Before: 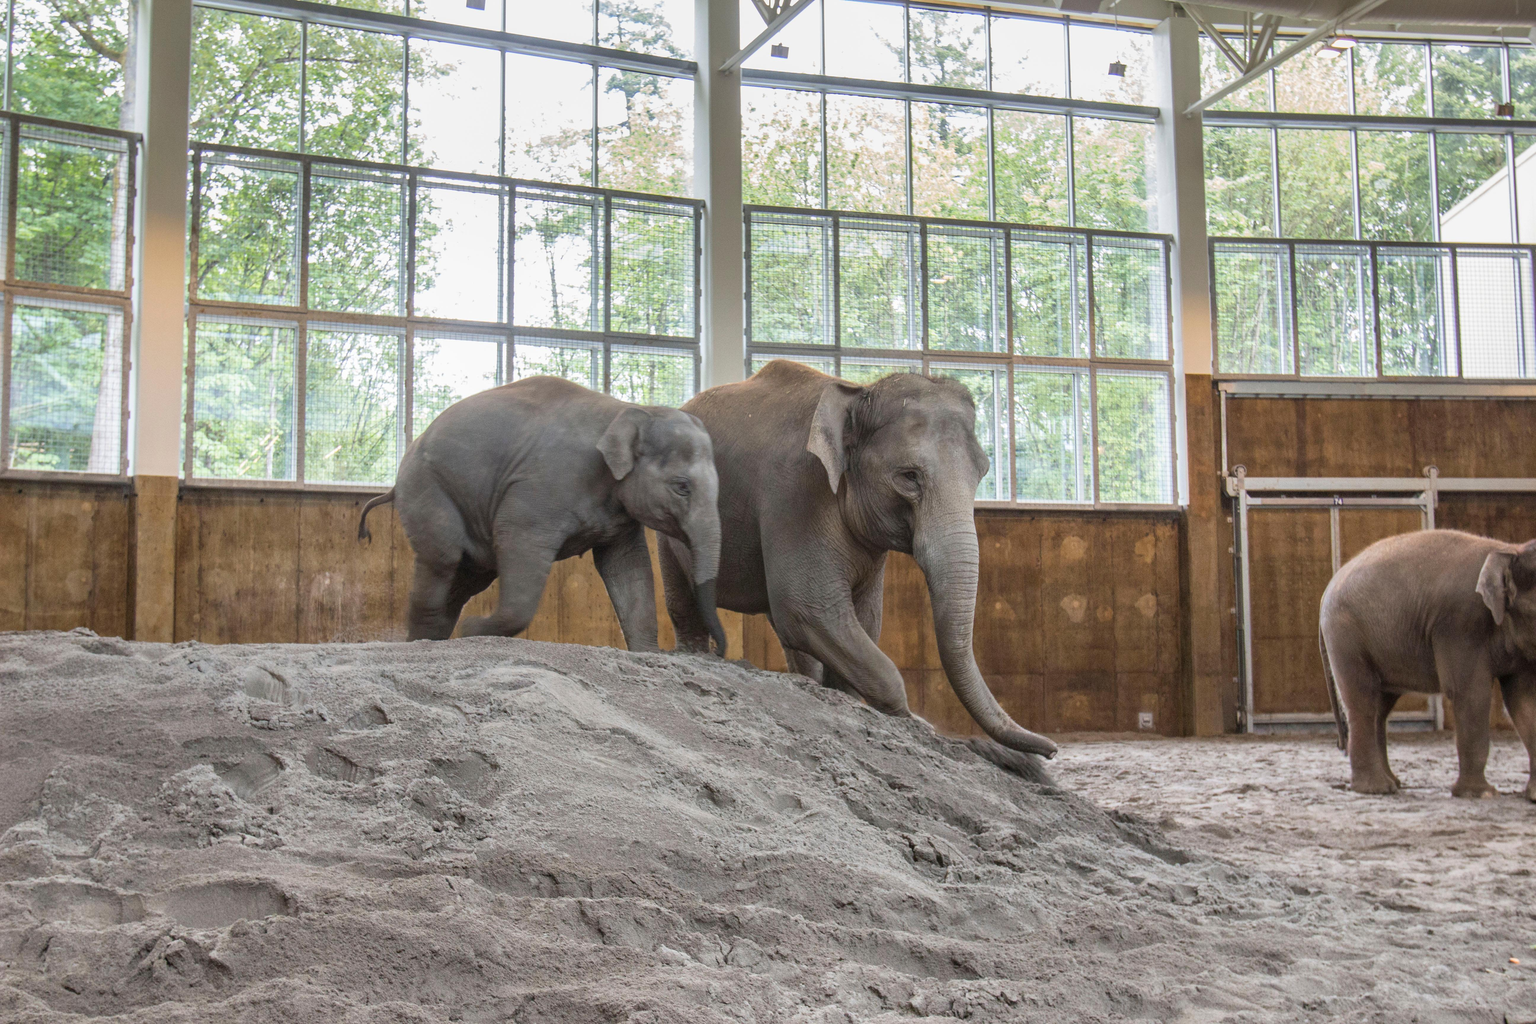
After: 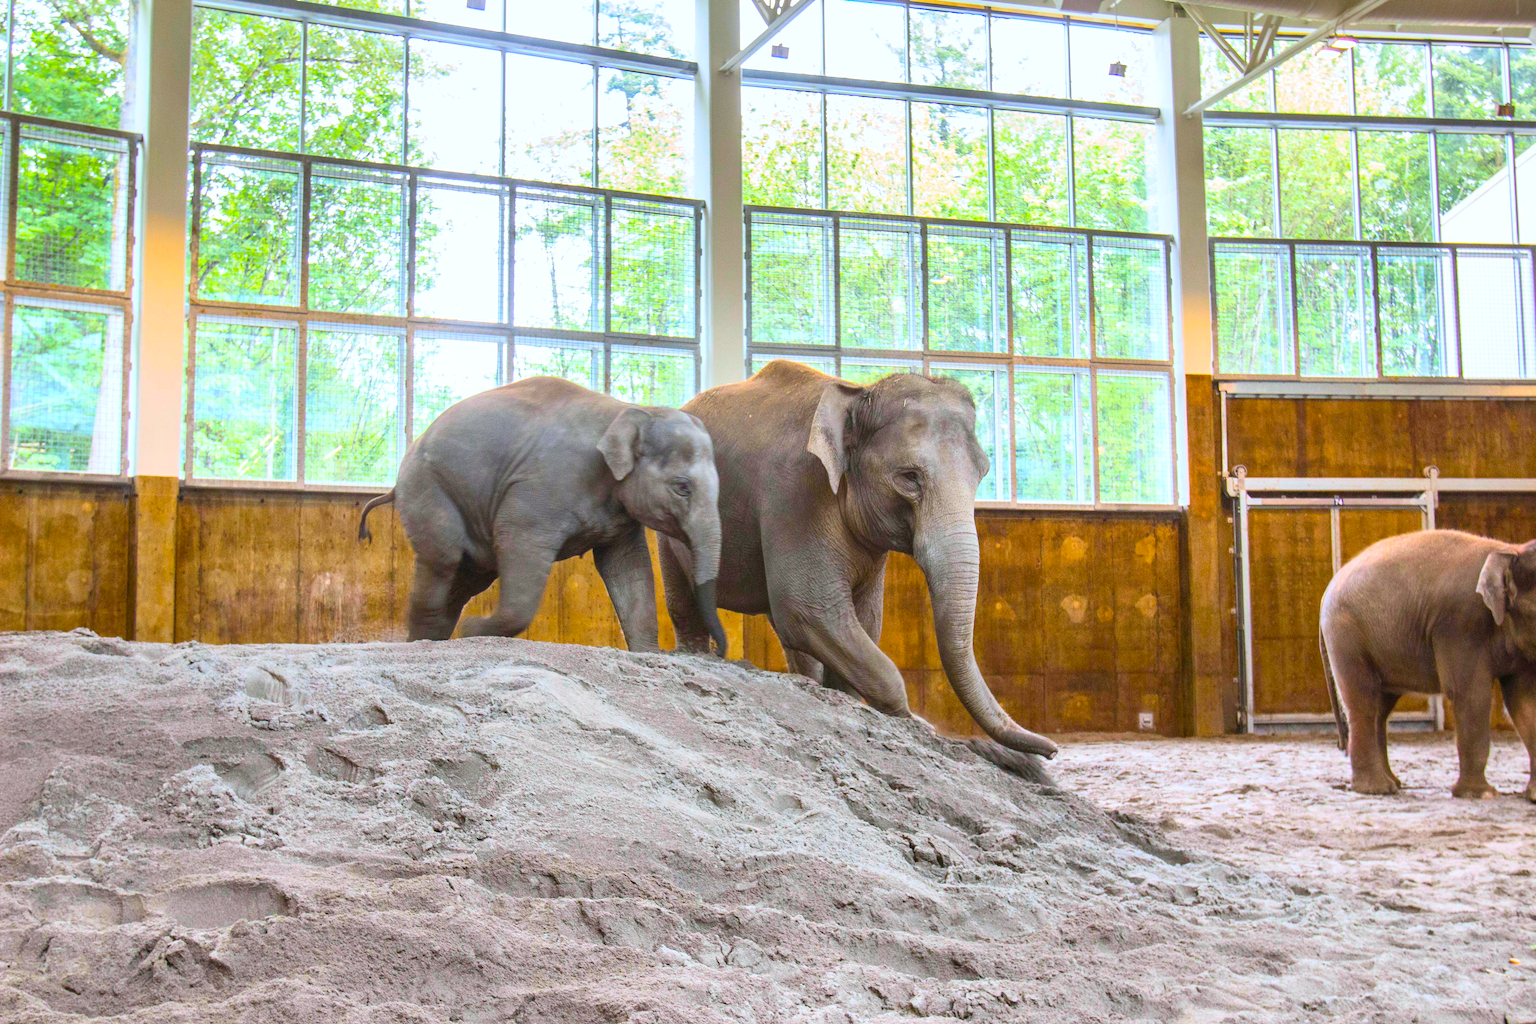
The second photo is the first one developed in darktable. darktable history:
contrast brightness saturation: contrast 0.205, brightness 0.162, saturation 0.216
color balance rgb: highlights gain › luminance 16.809%, highlights gain › chroma 2.964%, highlights gain › hue 257.48°, linear chroma grading › global chroma 41.534%, perceptual saturation grading › global saturation 25.775%
